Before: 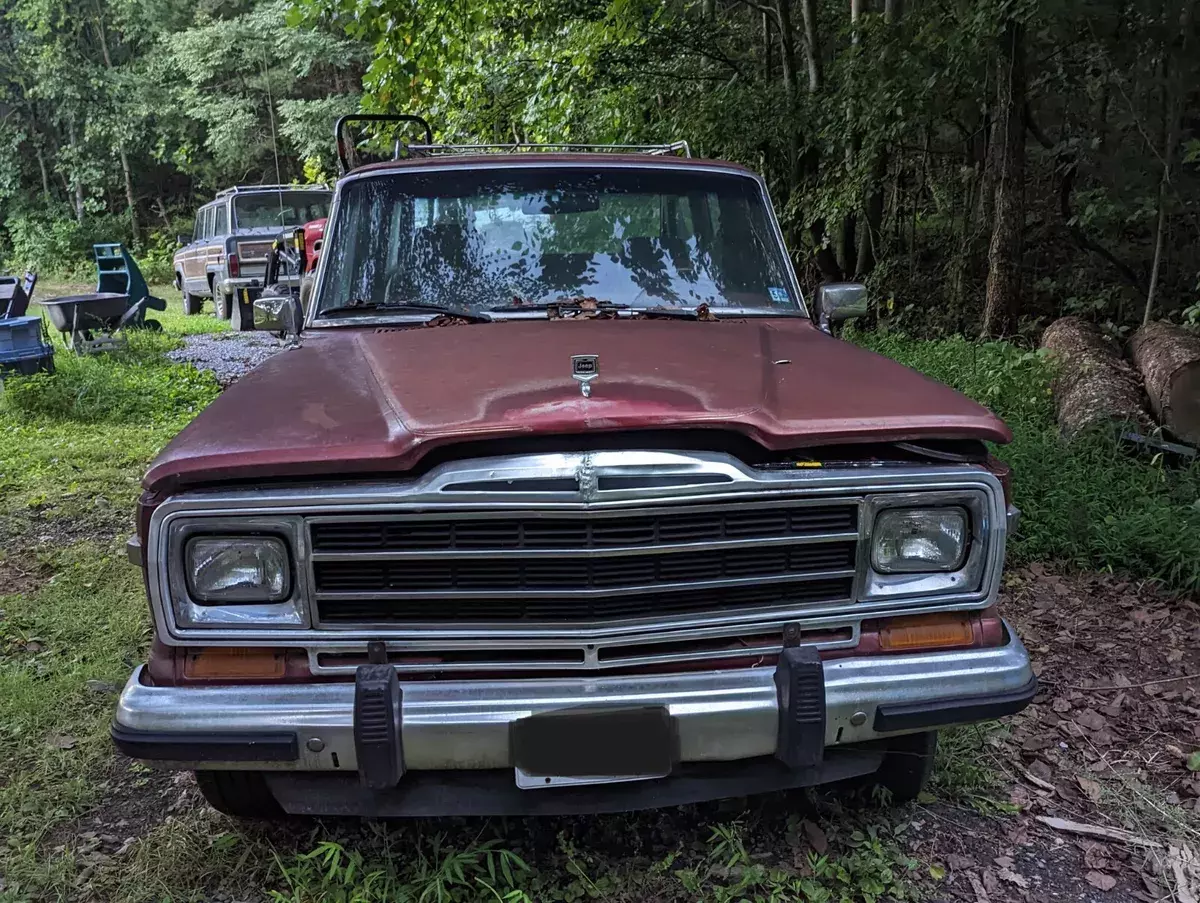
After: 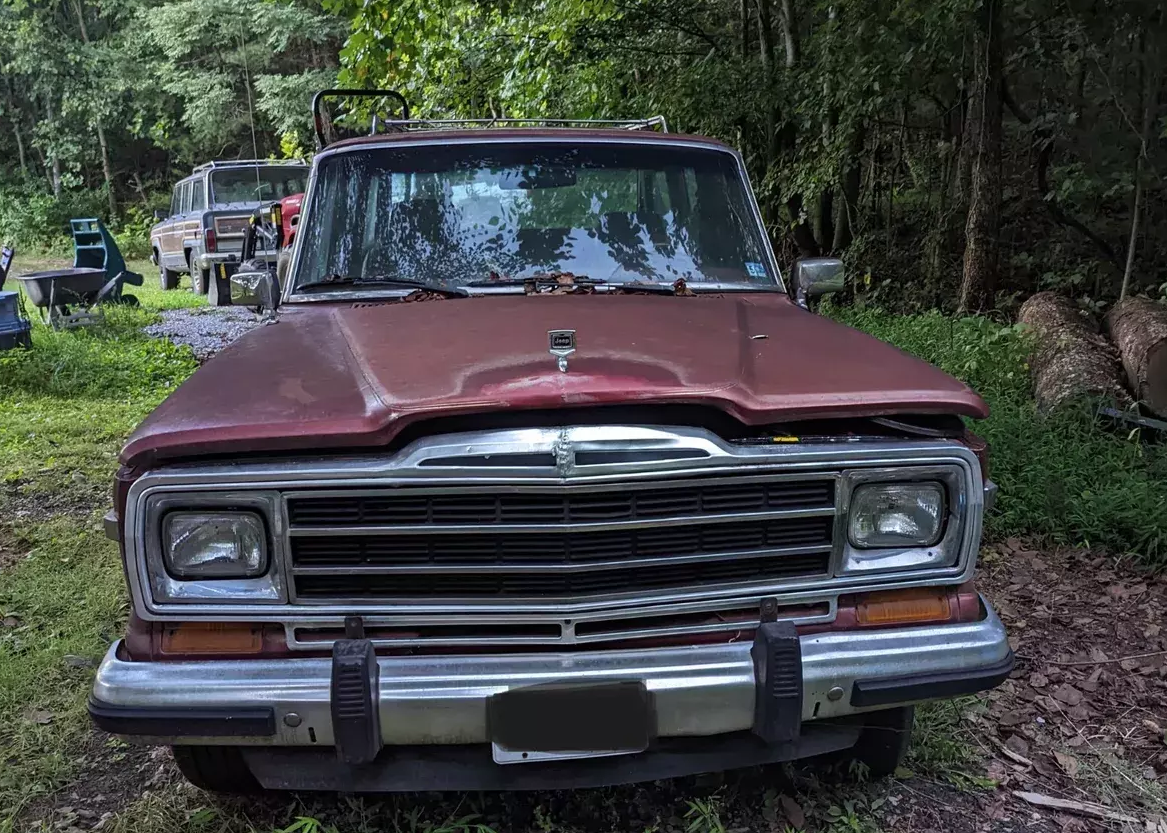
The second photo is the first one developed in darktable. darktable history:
crop: left 1.943%, top 2.855%, right 0.772%, bottom 4.823%
